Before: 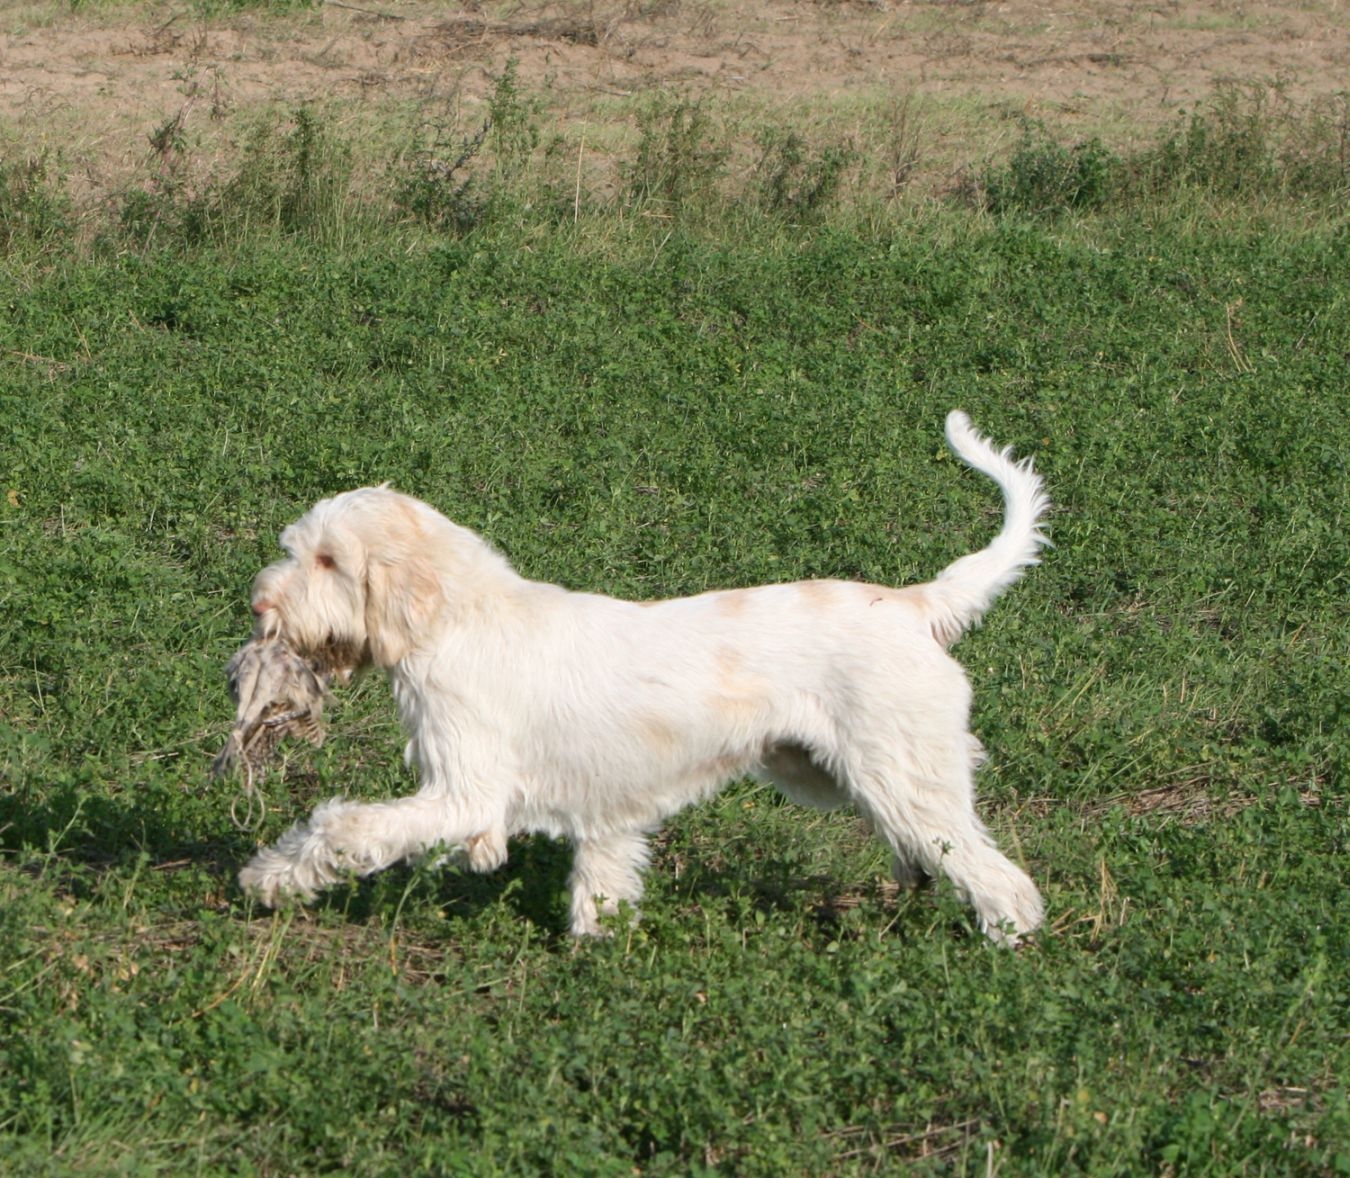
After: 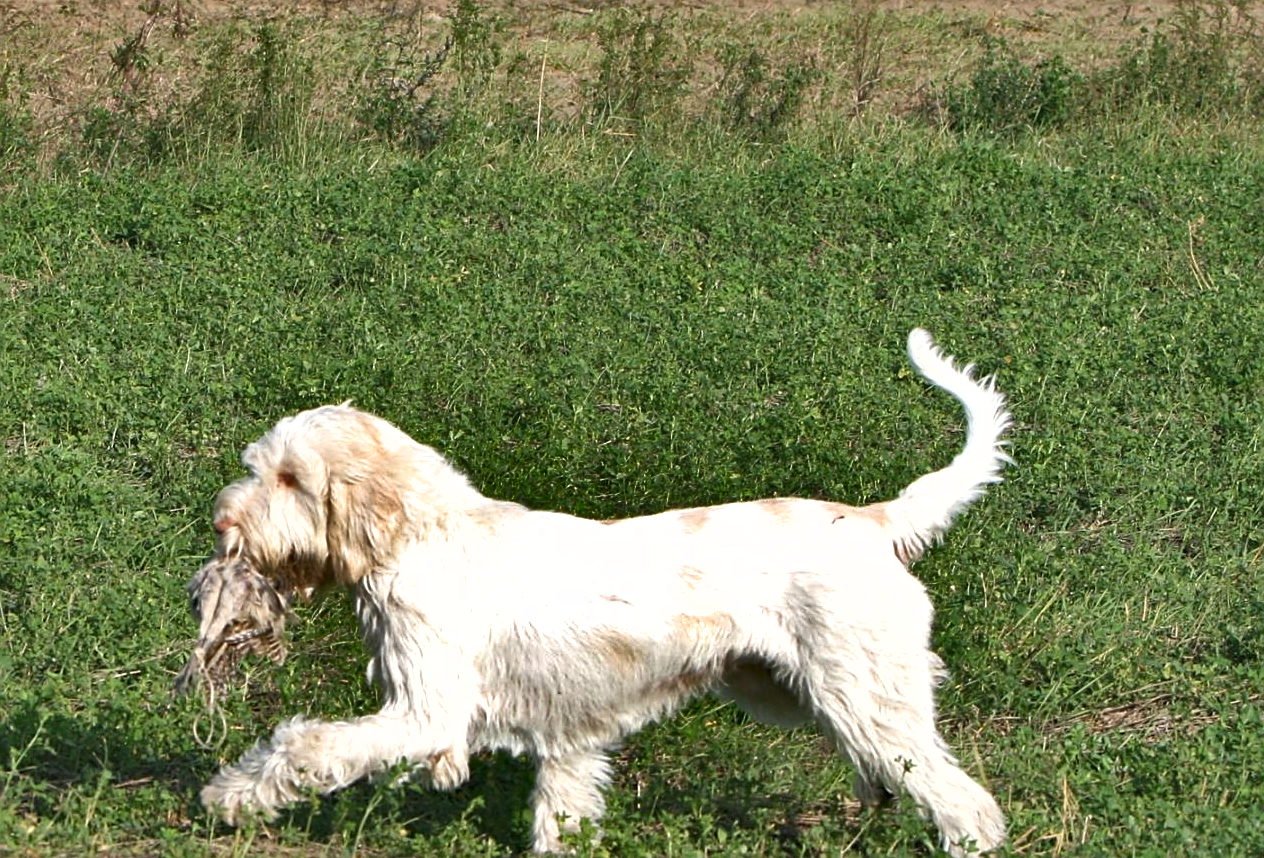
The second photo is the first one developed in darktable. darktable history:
shadows and highlights: radius 123.24, shadows 99.15, white point adjustment -3.18, highlights -99.52, soften with gaussian
sharpen: amount 0.533
exposure: black level correction -0.002, exposure 0.539 EV, compensate highlight preservation false
crop: left 2.875%, top 6.99%, right 3.431%, bottom 20.119%
haze removal: adaptive false
